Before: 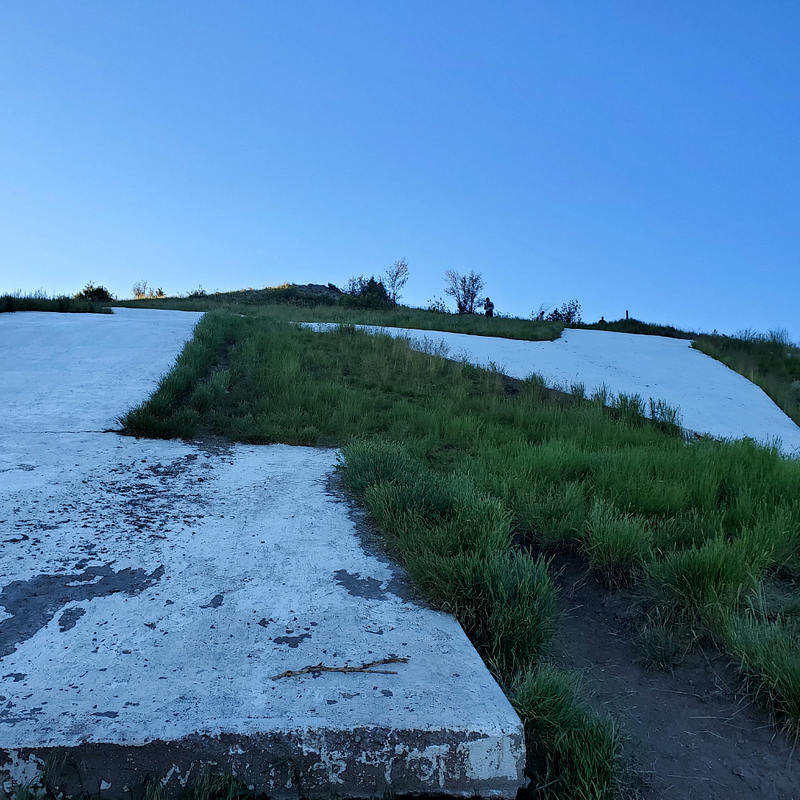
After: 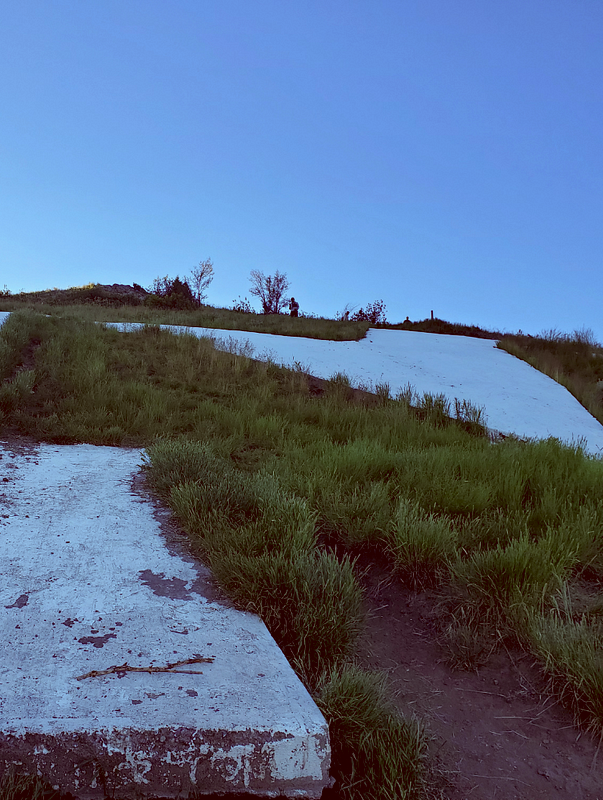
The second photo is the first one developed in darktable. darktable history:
color correction: highlights a* -7.23, highlights b* -0.161, shadows a* 20.08, shadows b* 11.73
crop and rotate: left 24.6%
